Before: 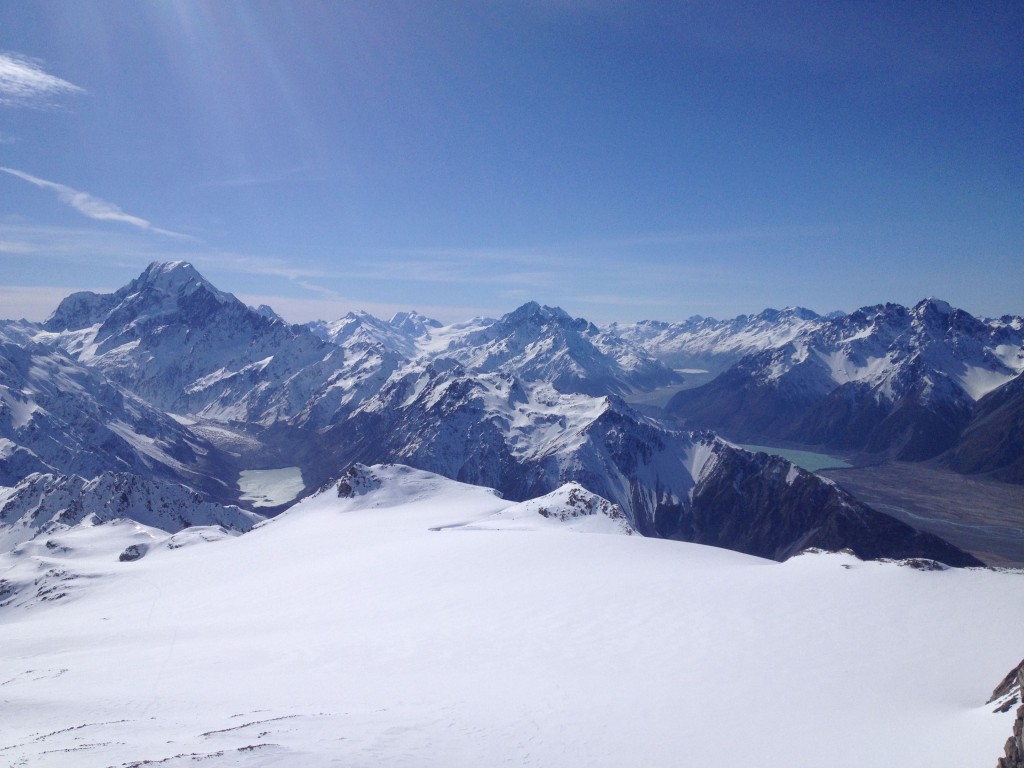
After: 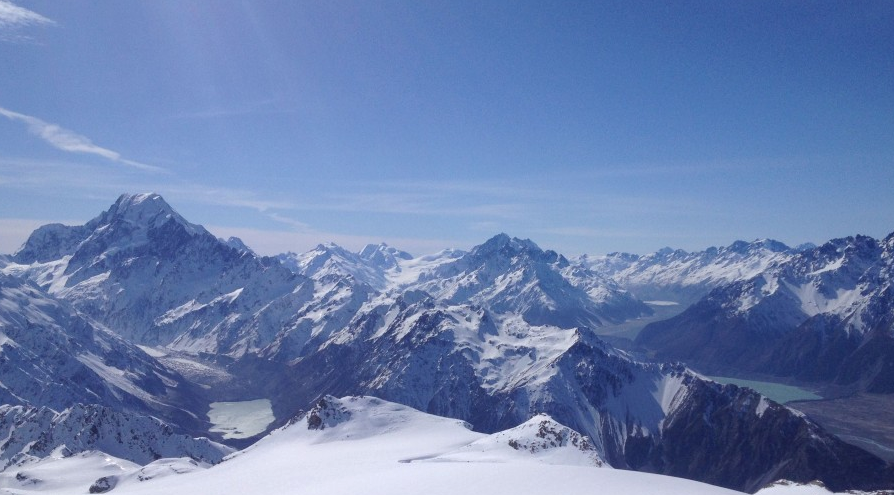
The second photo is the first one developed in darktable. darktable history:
shadows and highlights: shadows 10, white point adjustment 1, highlights -40
crop: left 3.015%, top 8.969%, right 9.647%, bottom 26.457%
